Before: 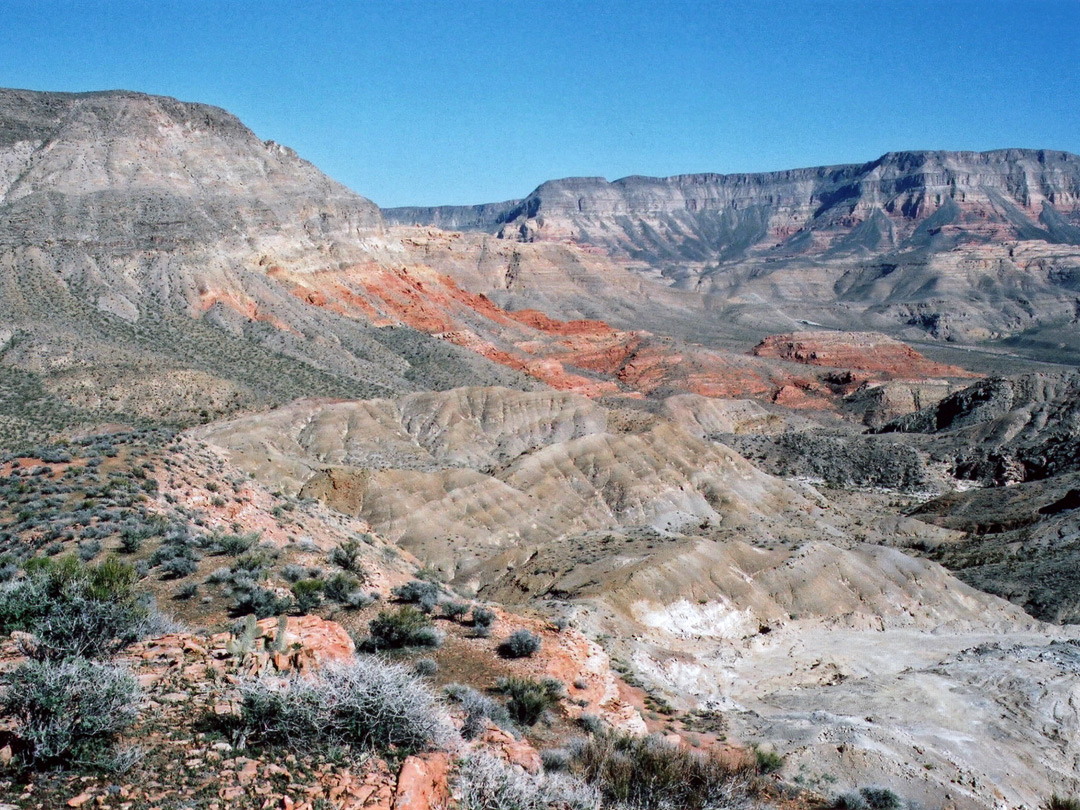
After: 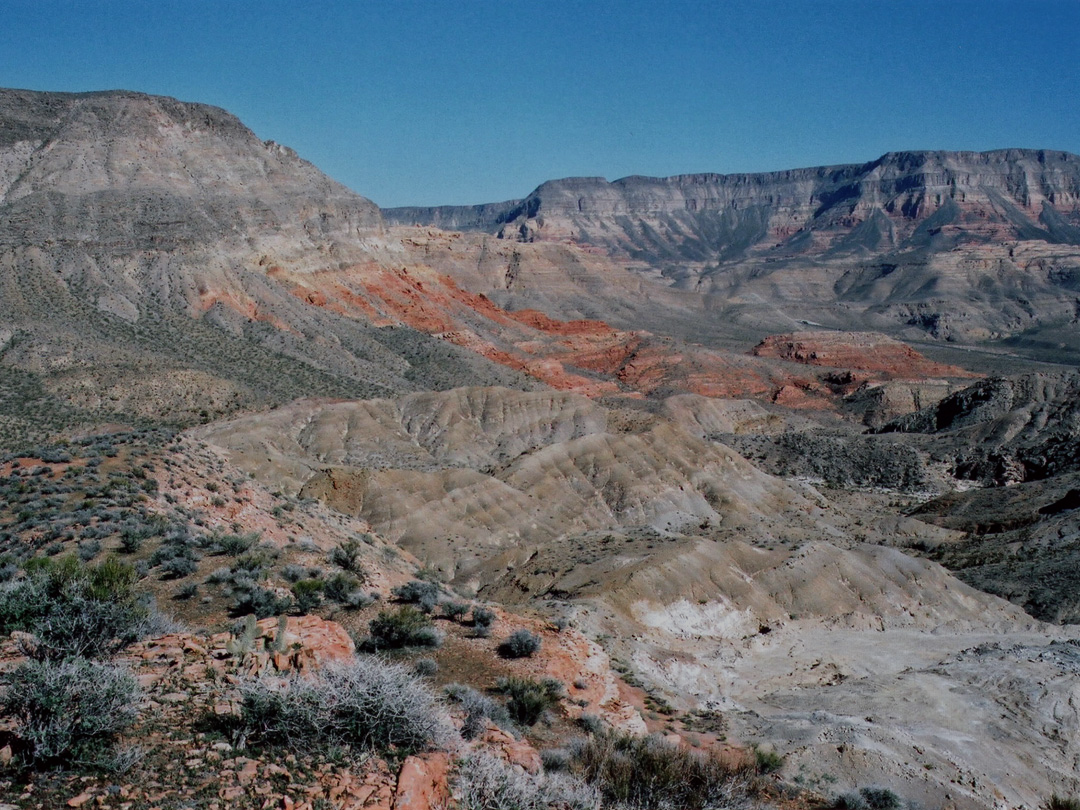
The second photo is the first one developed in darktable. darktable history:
exposure: exposure -0.923 EV, compensate highlight preservation false
